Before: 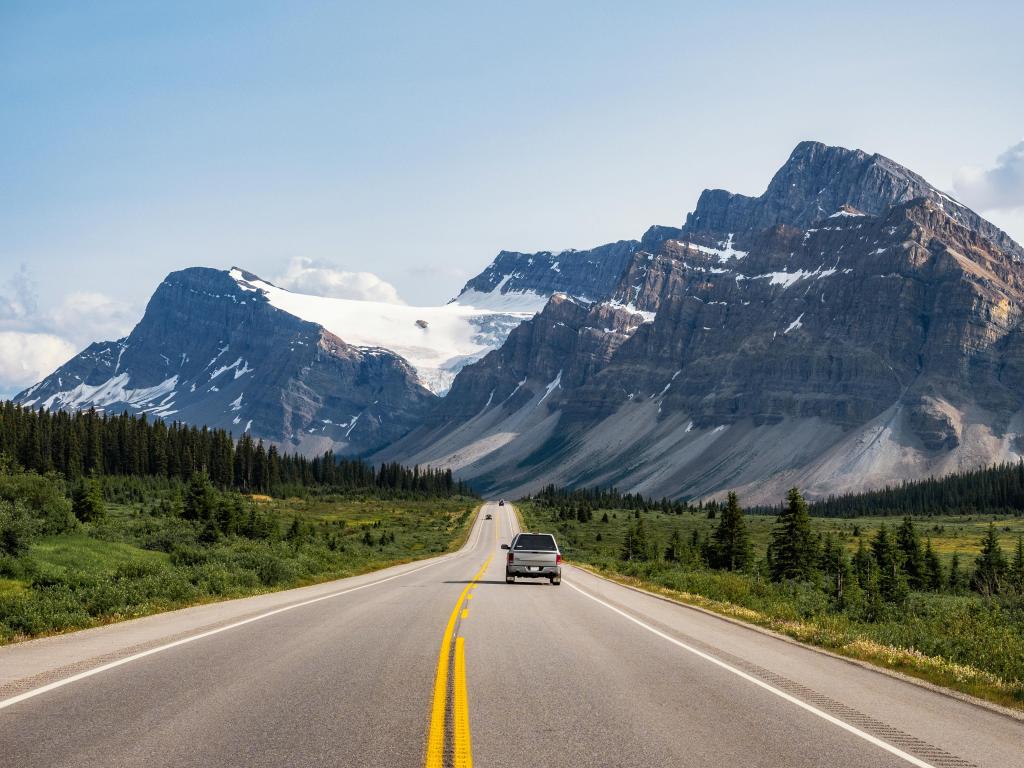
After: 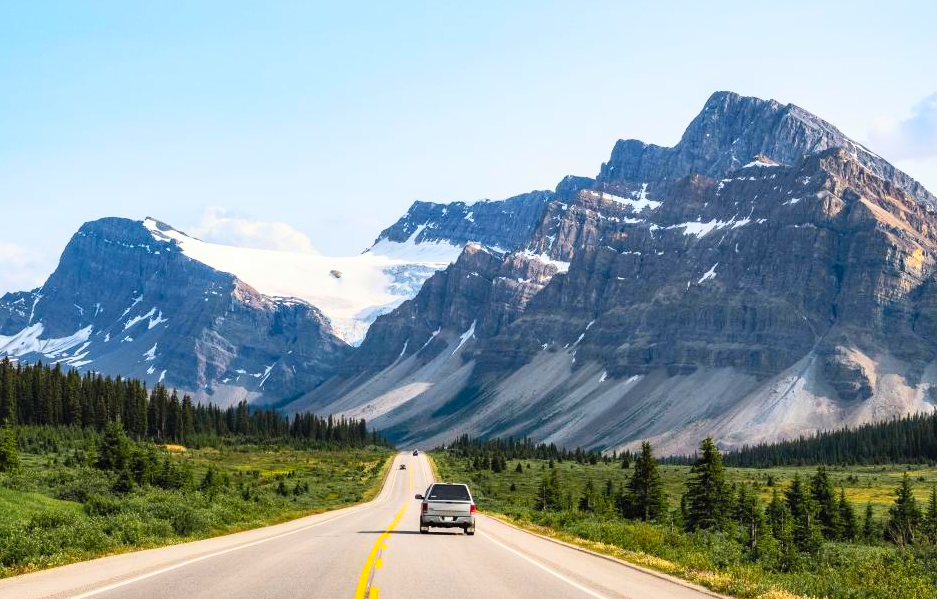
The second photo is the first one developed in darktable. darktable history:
crop: left 8.408%, top 6.612%, bottom 15.352%
contrast brightness saturation: contrast 0.241, brightness 0.253, saturation 0.388
